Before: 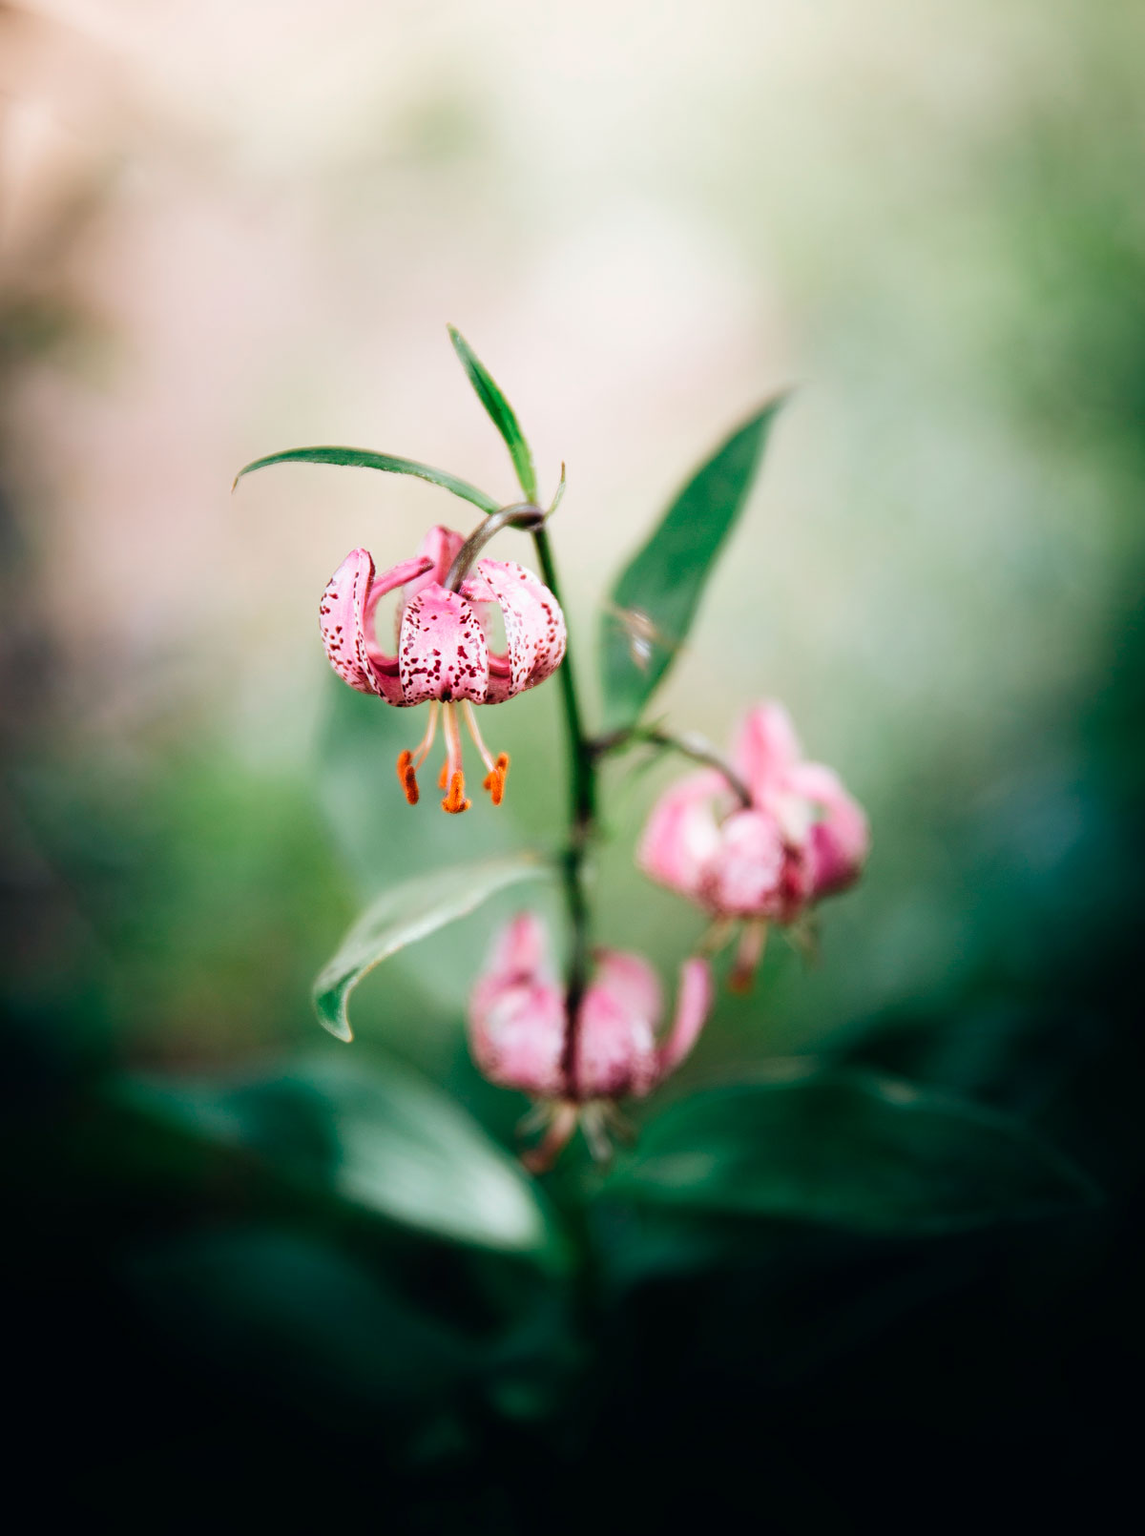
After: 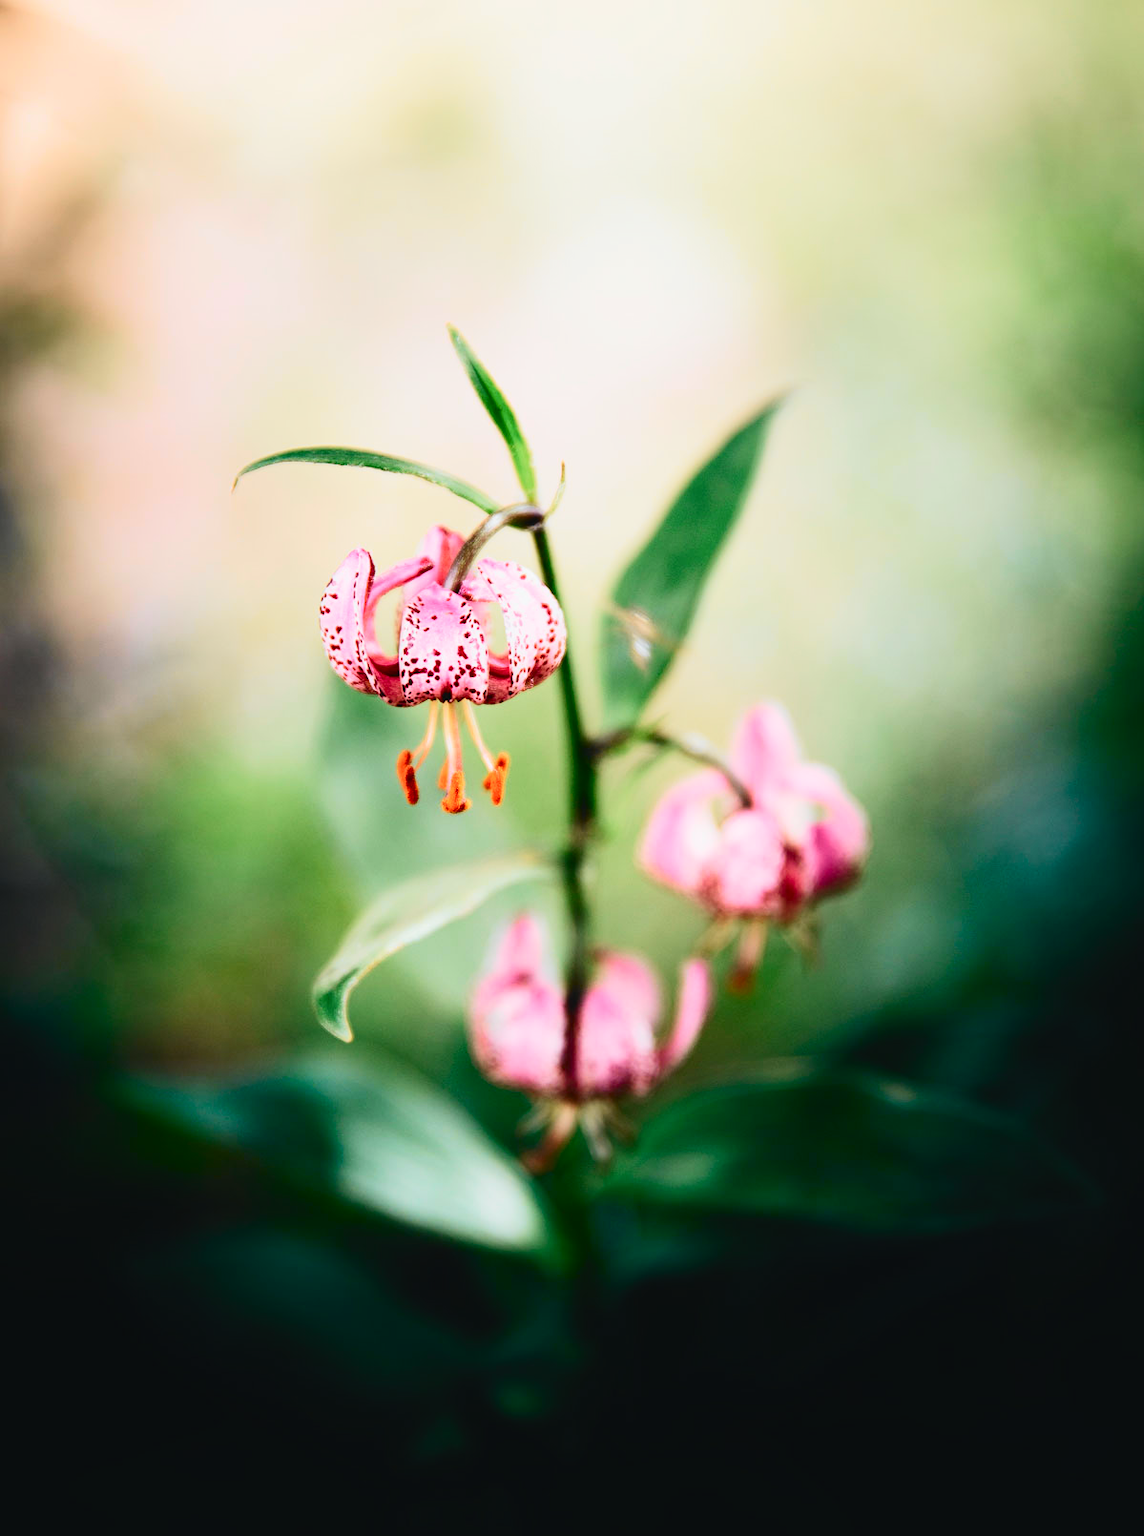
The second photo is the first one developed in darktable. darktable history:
tone curve: curves: ch0 [(0, 0.028) (0.037, 0.05) (0.123, 0.108) (0.19, 0.164) (0.269, 0.247) (0.475, 0.533) (0.595, 0.695) (0.718, 0.823) (0.855, 0.913) (1, 0.982)]; ch1 [(0, 0) (0.243, 0.245) (0.422, 0.415) (0.493, 0.495) (0.505, 0.502) (0.536, 0.542) (0.565, 0.579) (0.611, 0.644) (0.769, 0.807) (1, 1)]; ch2 [(0, 0) (0.249, 0.216) (0.349, 0.321) (0.424, 0.442) (0.476, 0.483) (0.498, 0.499) (0.517, 0.519) (0.532, 0.55) (0.569, 0.608) (0.614, 0.661) (0.706, 0.75) (0.808, 0.809) (0.991, 0.968)], color space Lab, independent channels, preserve colors none
